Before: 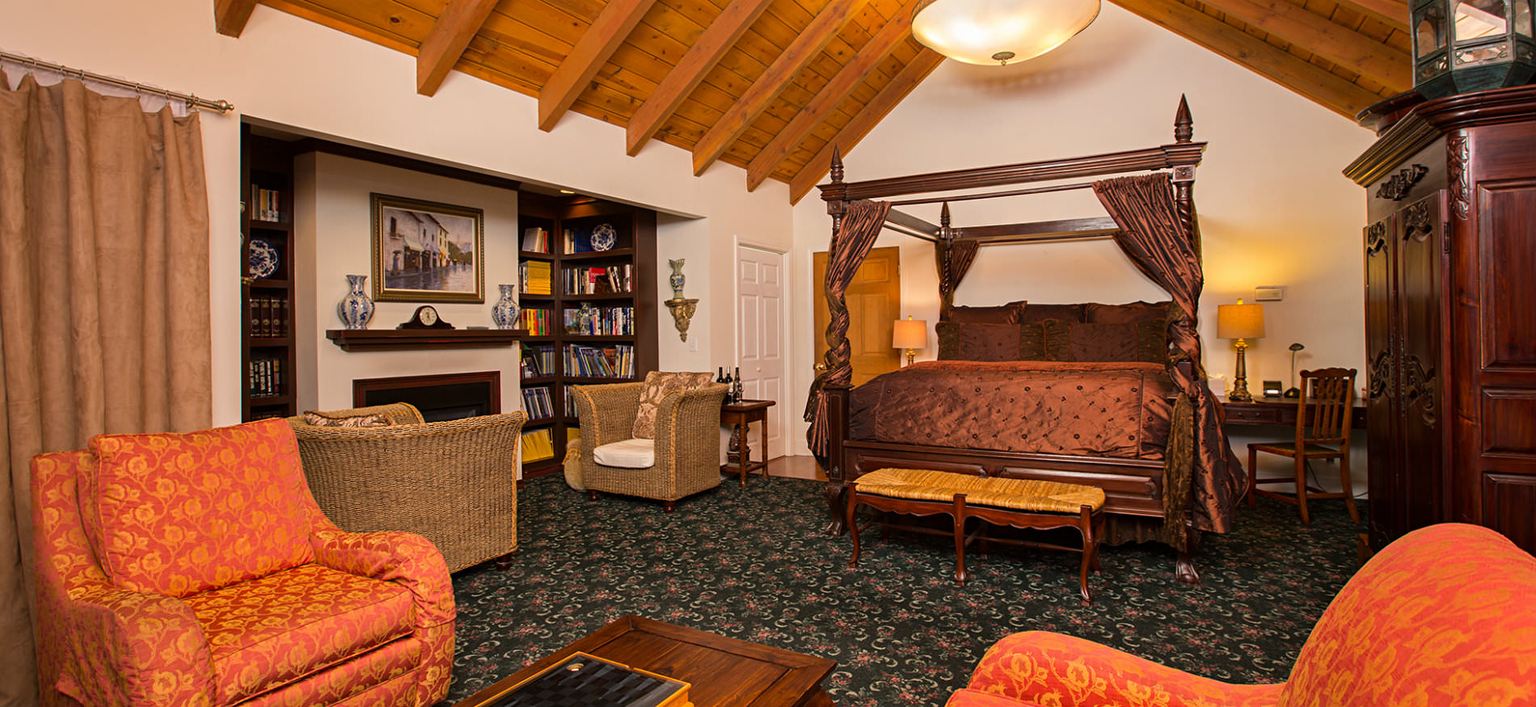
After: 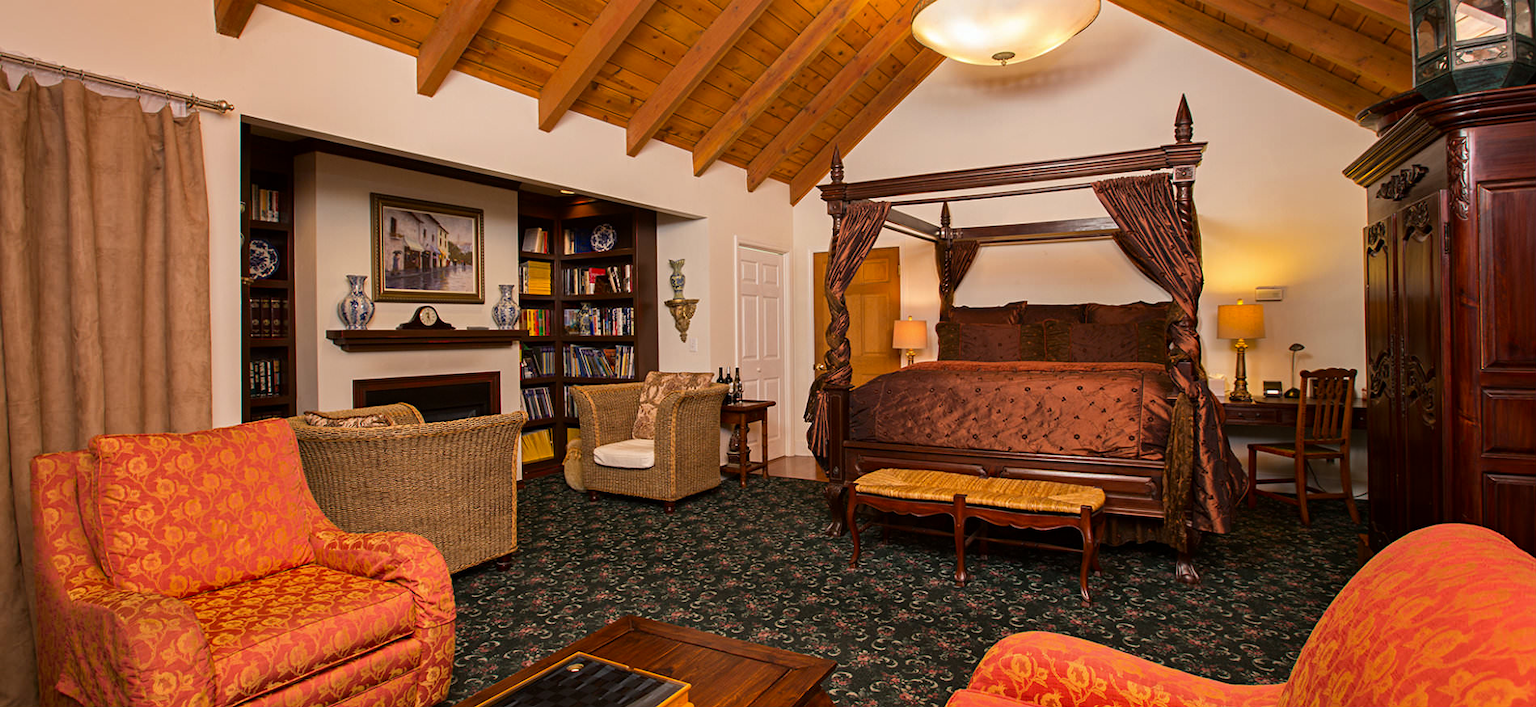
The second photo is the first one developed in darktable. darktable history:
contrast brightness saturation: contrast 0.033, brightness -0.036
